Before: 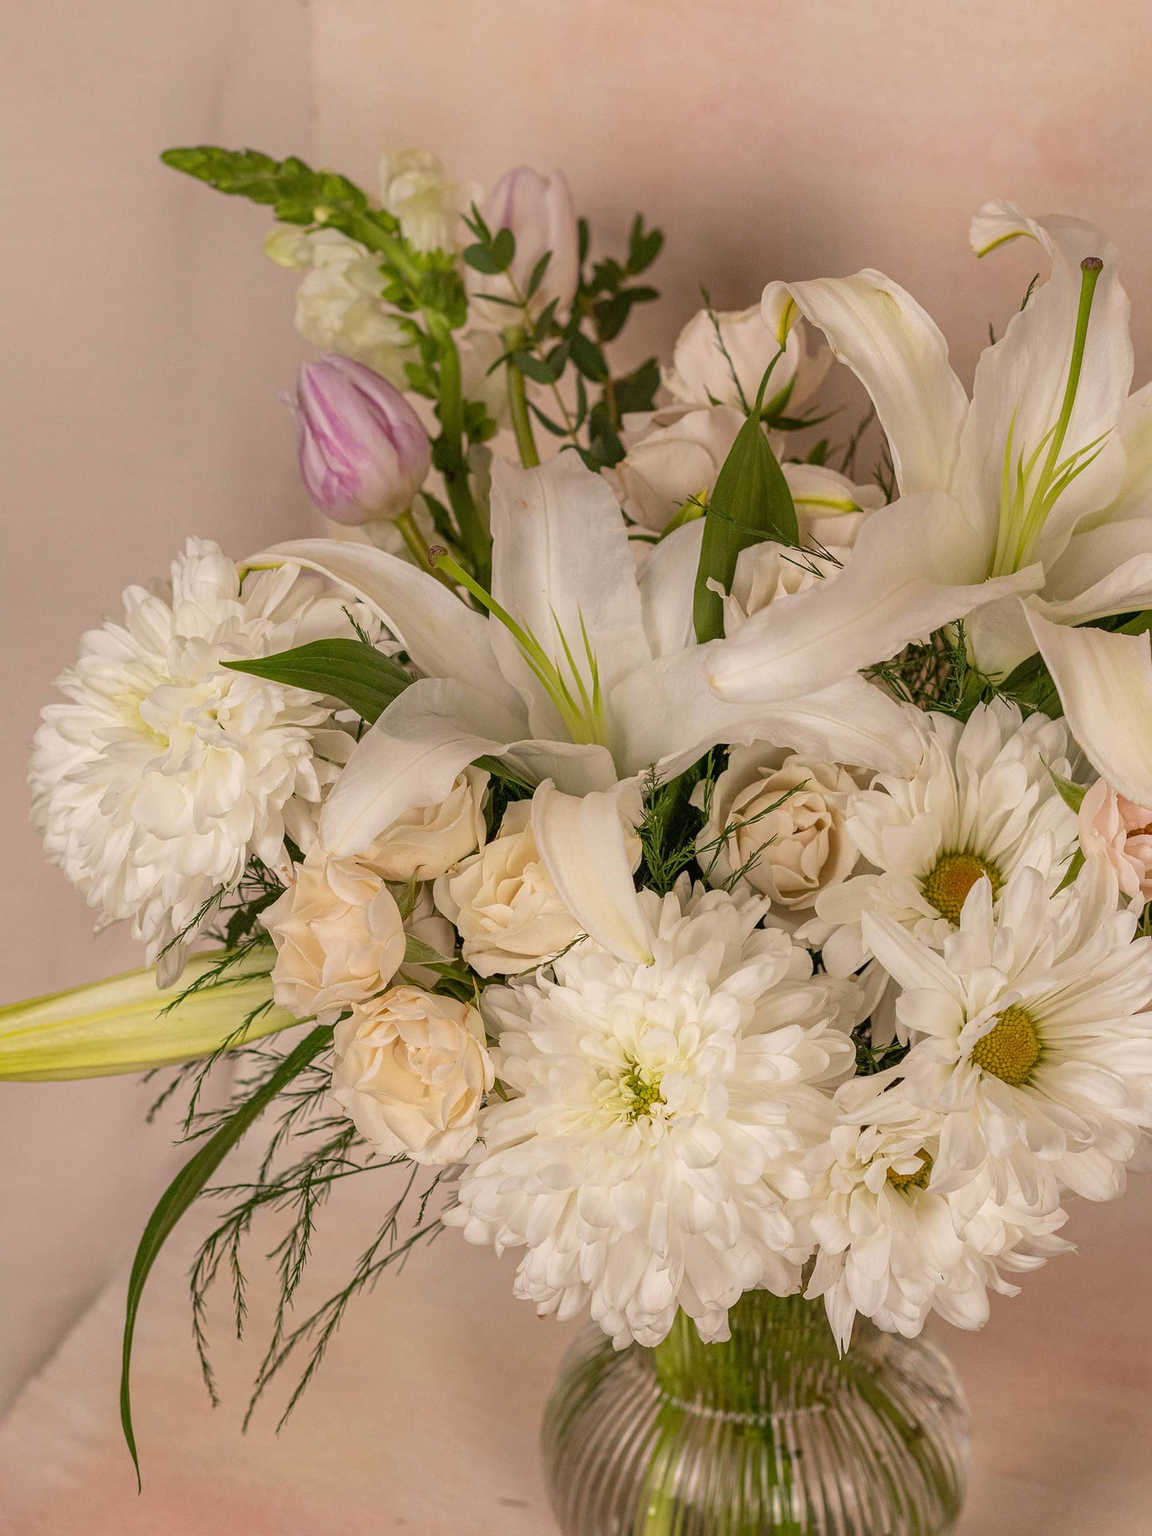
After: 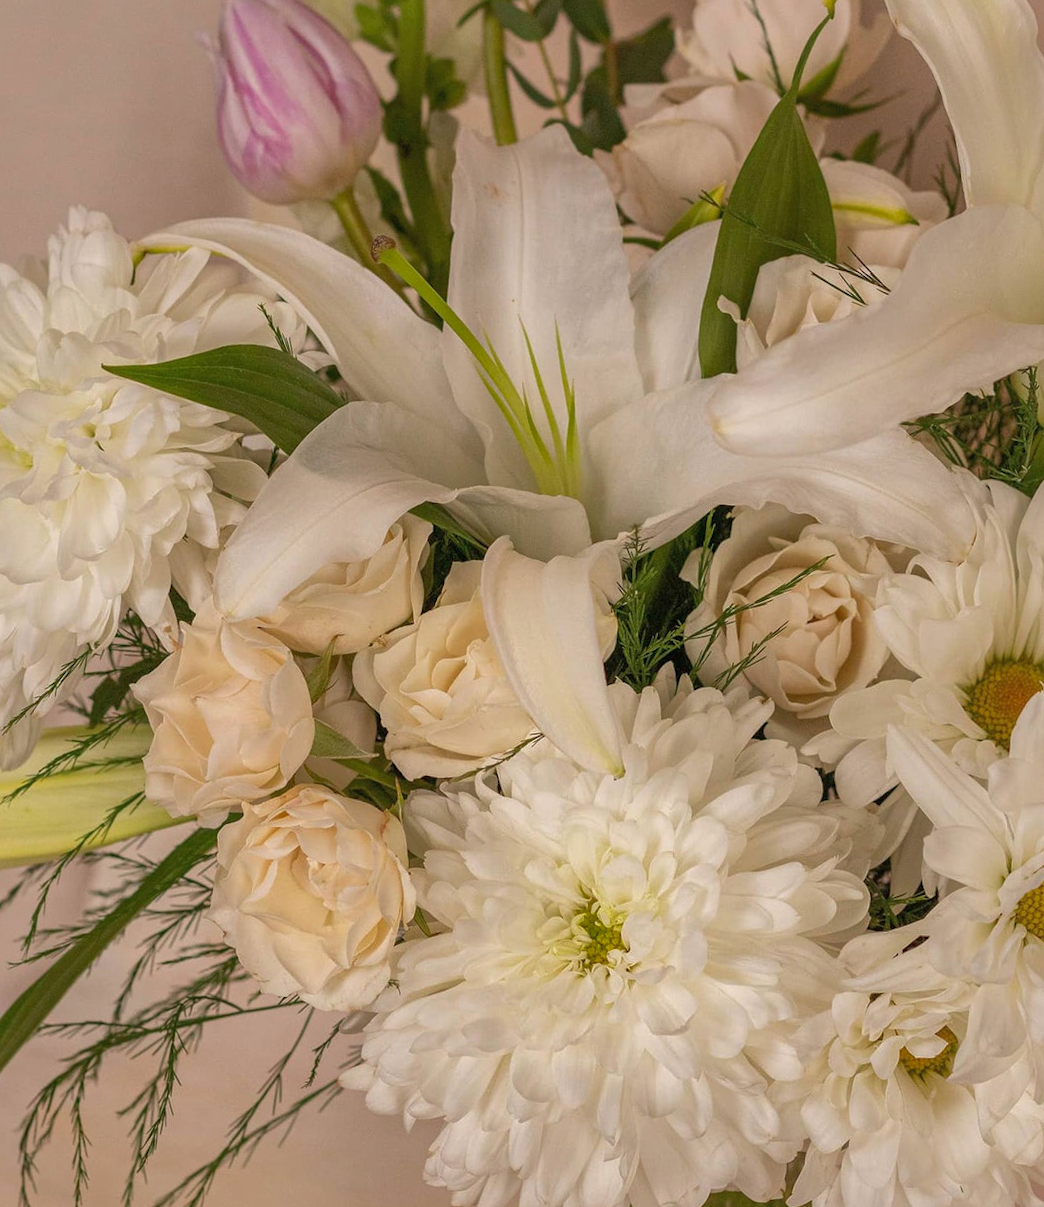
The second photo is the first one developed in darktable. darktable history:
crop and rotate: angle -3.37°, left 9.79%, top 20.73%, right 12.42%, bottom 11.82%
shadows and highlights: on, module defaults
